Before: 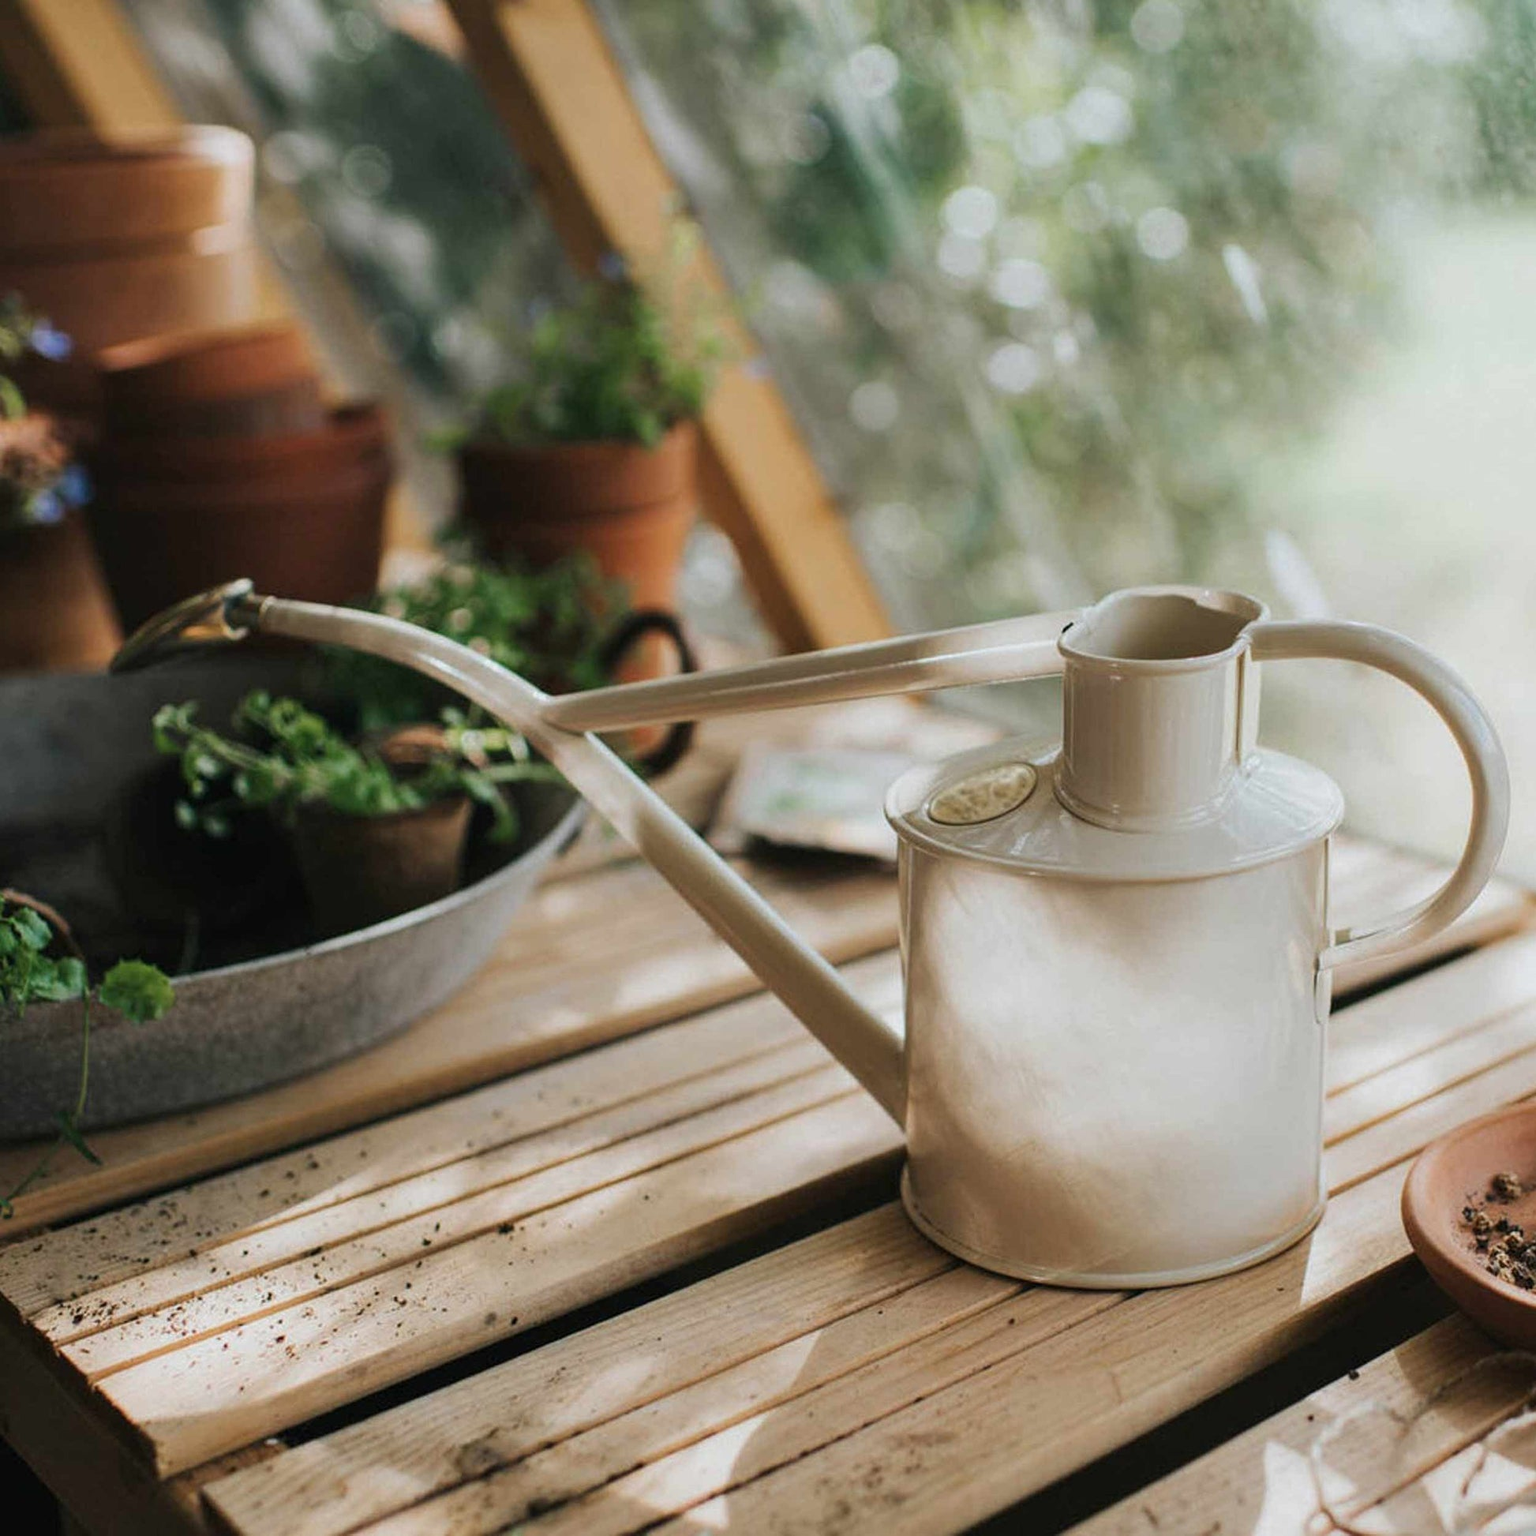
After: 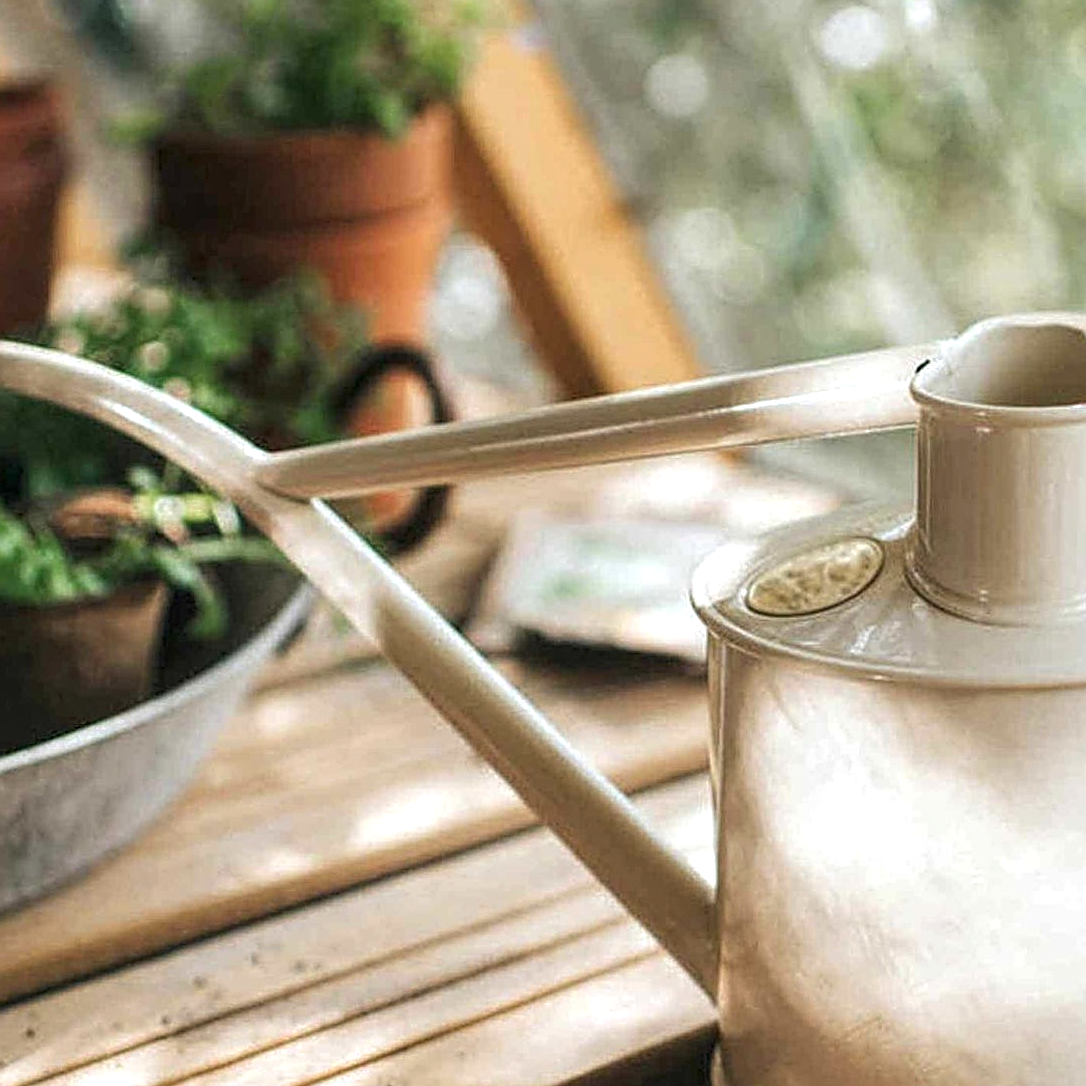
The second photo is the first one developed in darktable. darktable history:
local contrast: highlights 99%, shadows 86%, detail 160%, midtone range 0.2
sharpen: on, module defaults
exposure: exposure 0.559 EV, compensate highlight preservation false
crop and rotate: left 22.13%, top 22.054%, right 22.026%, bottom 22.102%
